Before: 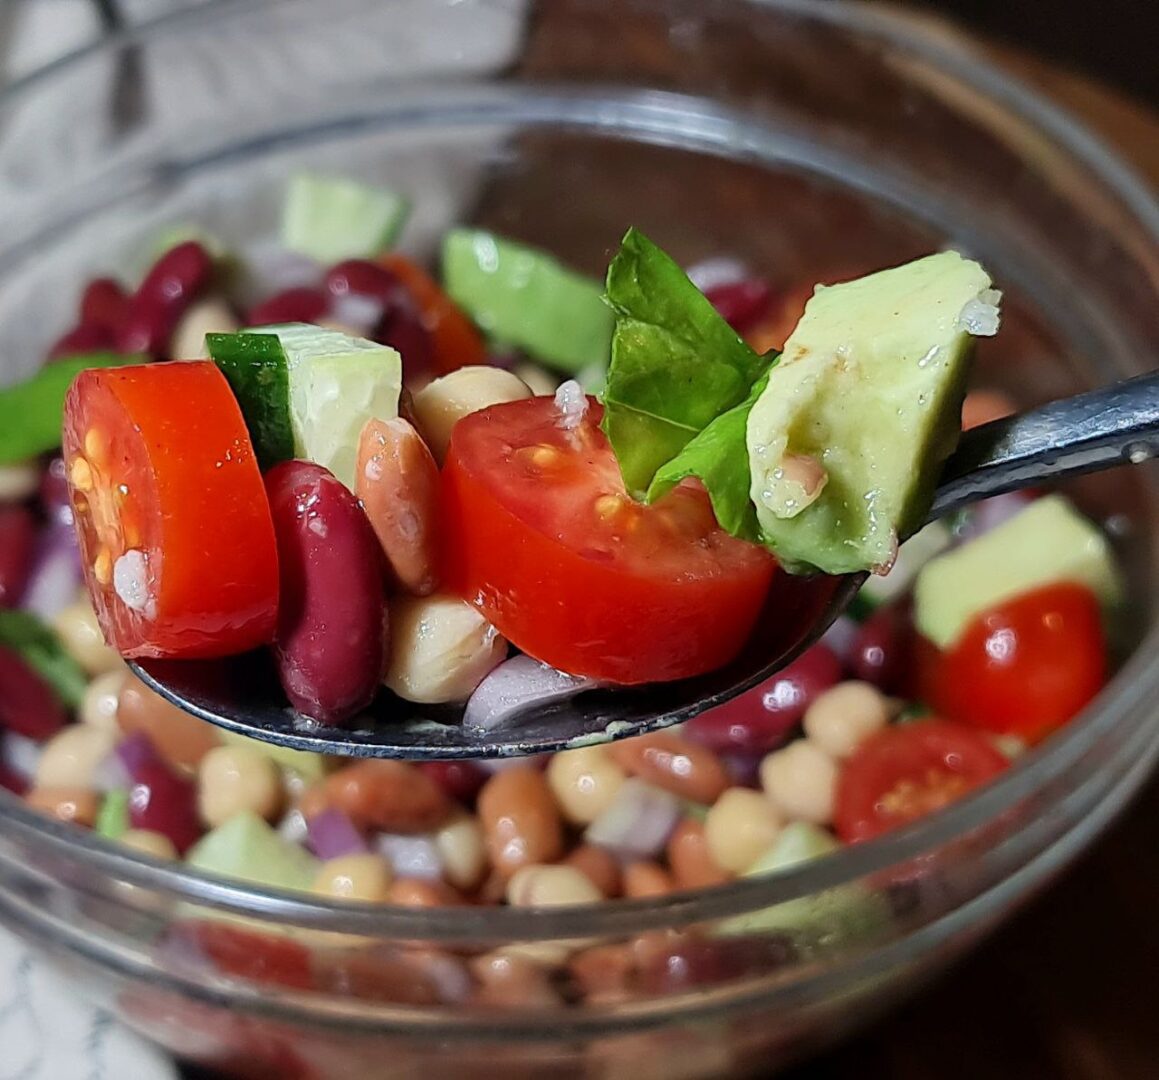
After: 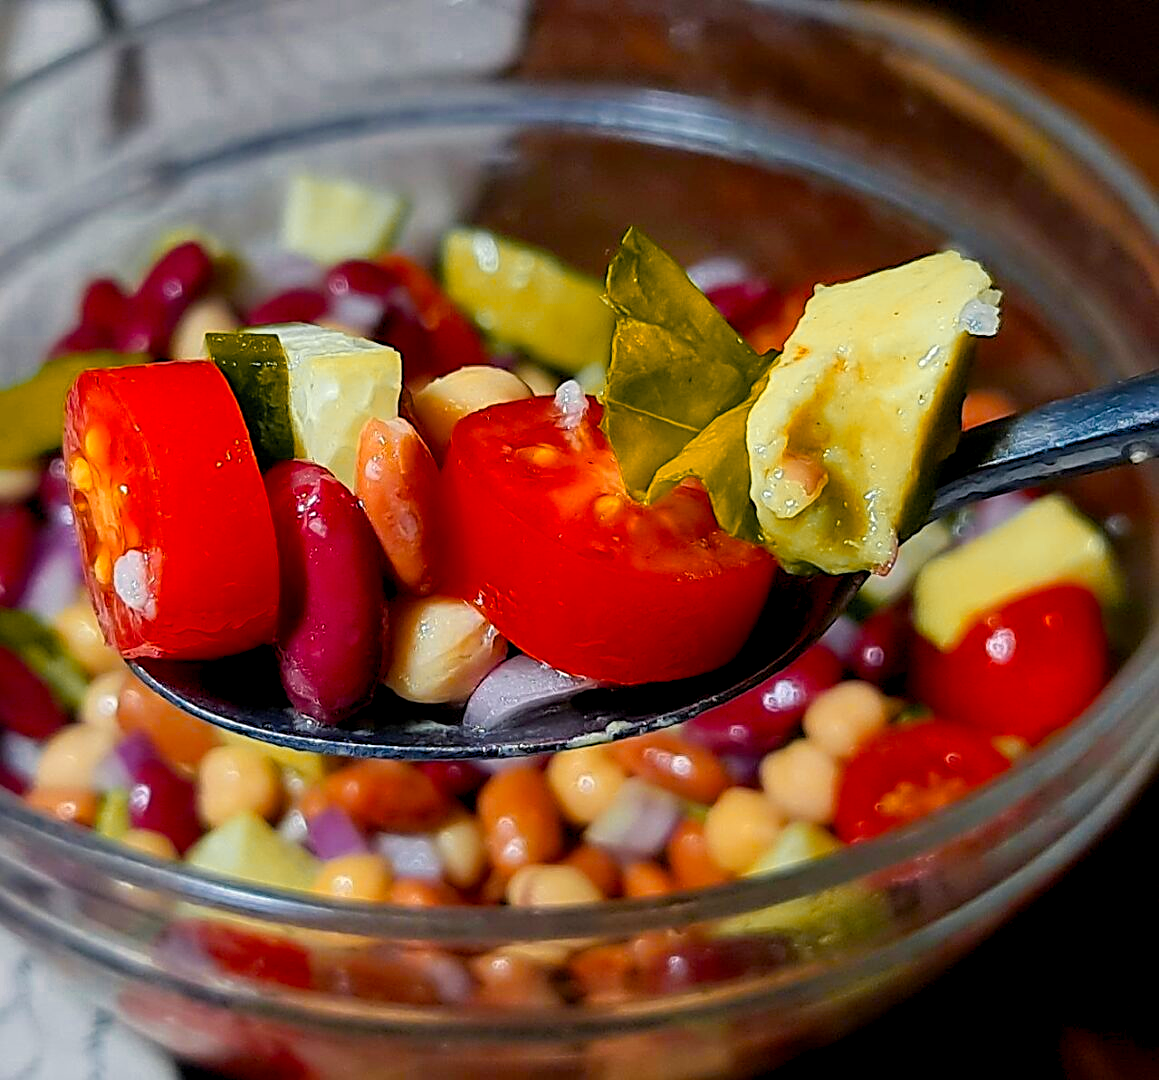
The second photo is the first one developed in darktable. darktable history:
color zones: curves: ch0 [(0, 0.499) (0.143, 0.5) (0.286, 0.5) (0.429, 0.476) (0.571, 0.284) (0.714, 0.243) (0.857, 0.449) (1, 0.499)]; ch1 [(0, 0.532) (0.143, 0.645) (0.286, 0.696) (0.429, 0.211) (0.571, 0.504) (0.714, 0.493) (0.857, 0.495) (1, 0.532)]; ch2 [(0, 0.5) (0.143, 0.5) (0.286, 0.427) (0.429, 0.324) (0.571, 0.5) (0.714, 0.5) (0.857, 0.5) (1, 0.5)]
sharpen: on, module defaults
color balance rgb: global offset › luminance -0.389%, linear chroma grading › shadows 9.556%, linear chroma grading › highlights 9.933%, linear chroma grading › global chroma 15.639%, linear chroma grading › mid-tones 14.862%, perceptual saturation grading › global saturation 0.765%, global vibrance 20%
